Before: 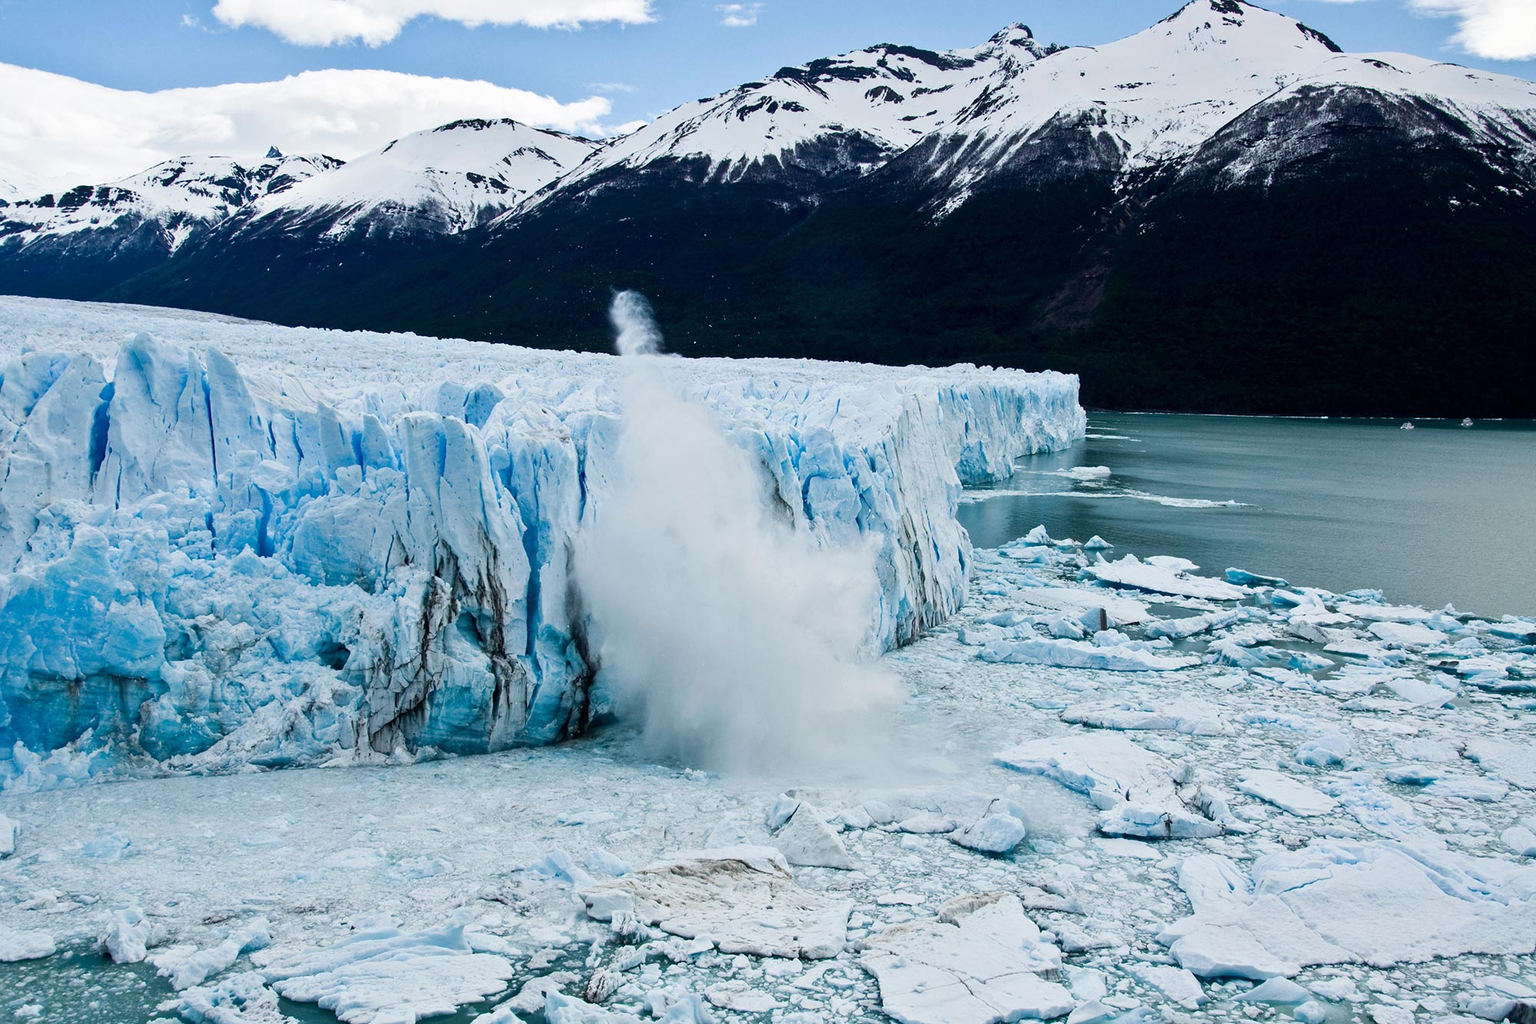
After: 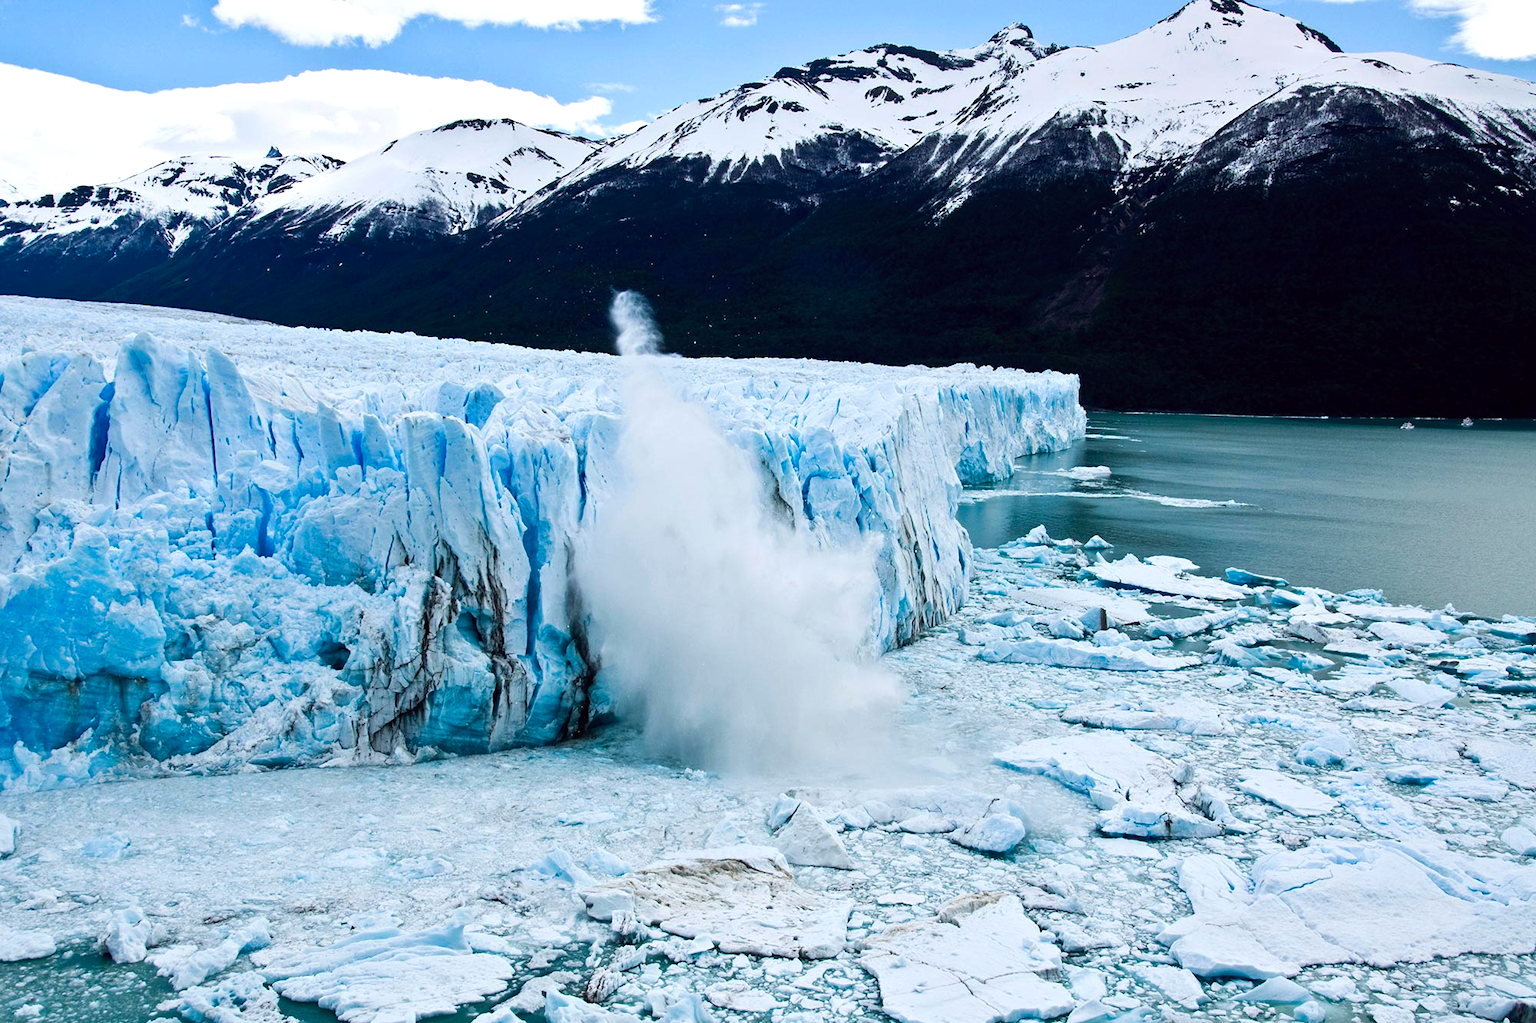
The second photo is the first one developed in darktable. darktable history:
color balance: lift [1, 1.001, 0.999, 1.001], gamma [1, 1.004, 1.007, 0.993], gain [1, 0.991, 0.987, 1.013], contrast 7.5%, contrast fulcrum 10%, output saturation 115%
white balance: emerald 1
